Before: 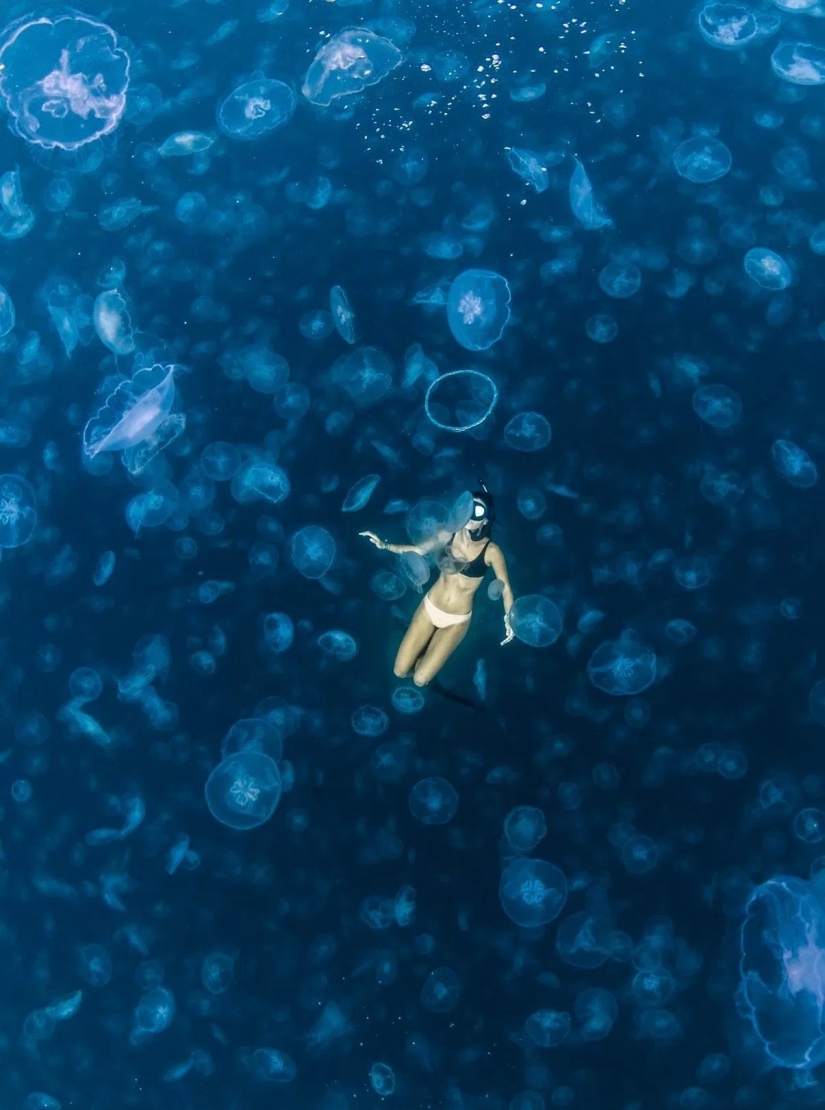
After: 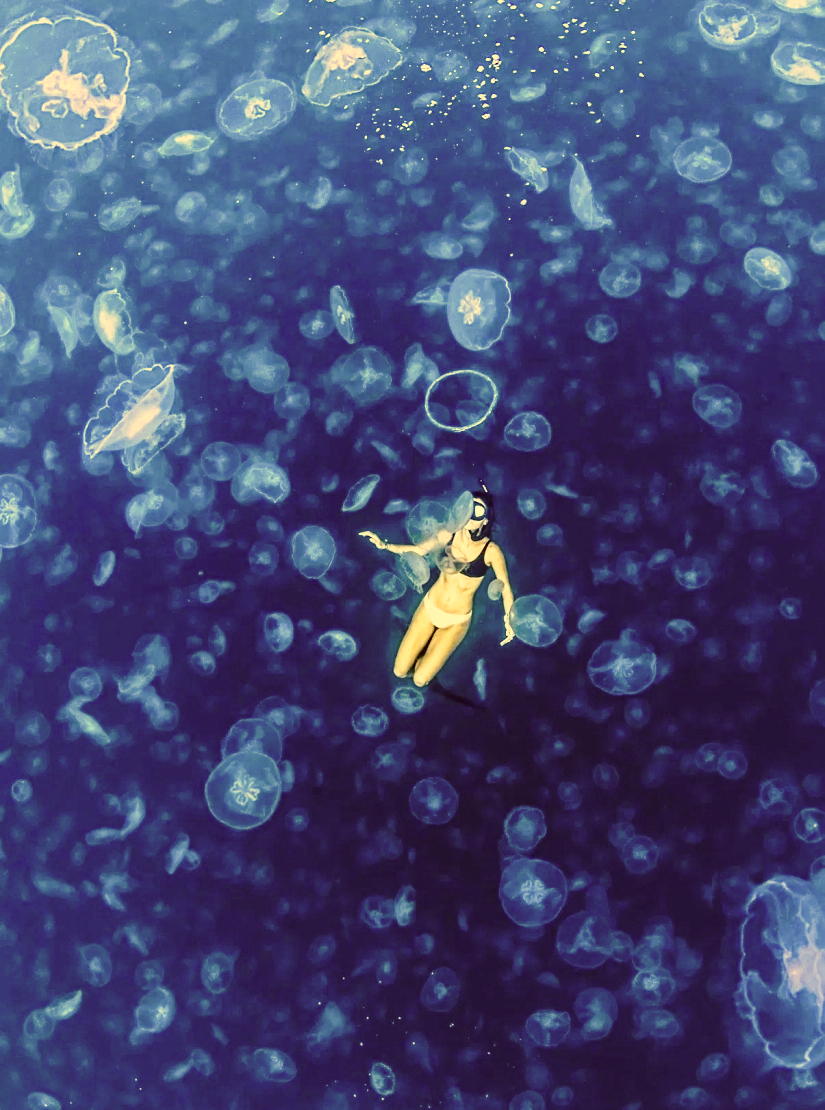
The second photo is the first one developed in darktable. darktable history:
color correction: highlights a* 9.69, highlights b* 39.51, shadows a* 13.98, shadows b* 3.1
exposure: compensate highlight preservation false
contrast equalizer: octaves 7, y [[0.5, 0.5, 0.5, 0.539, 0.64, 0.611], [0.5 ×6], [0.5 ×6], [0 ×6], [0 ×6]], mix 0.752
base curve: curves: ch0 [(0, 0) (0.028, 0.03) (0.105, 0.232) (0.387, 0.748) (0.754, 0.968) (1, 1)], preserve colors none
